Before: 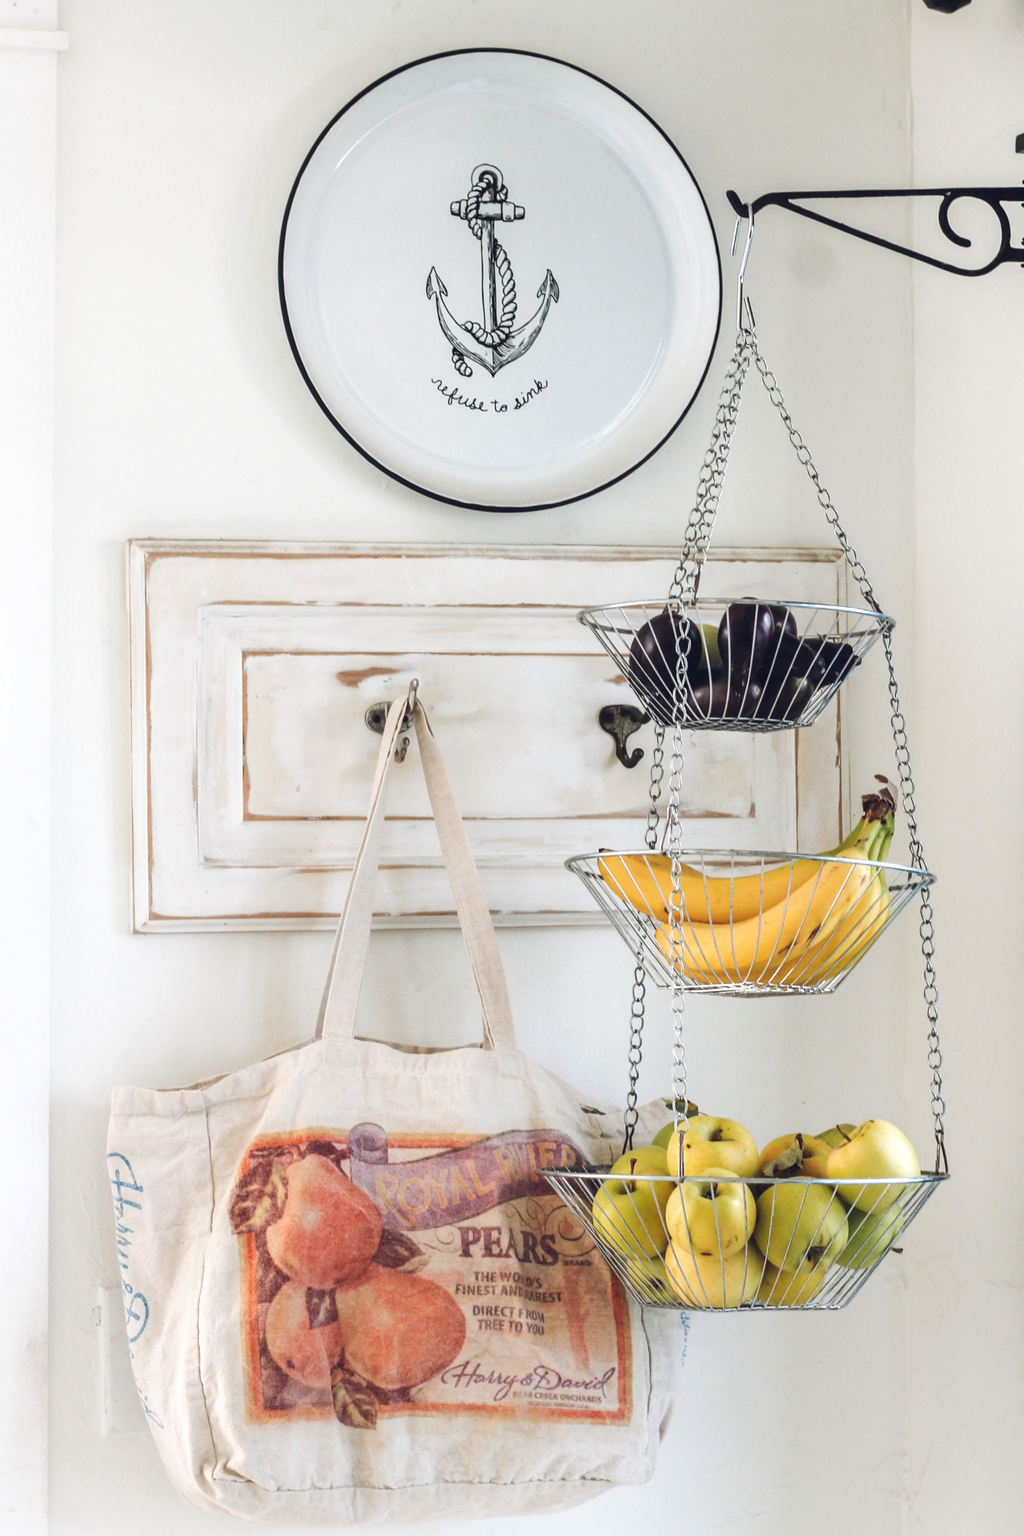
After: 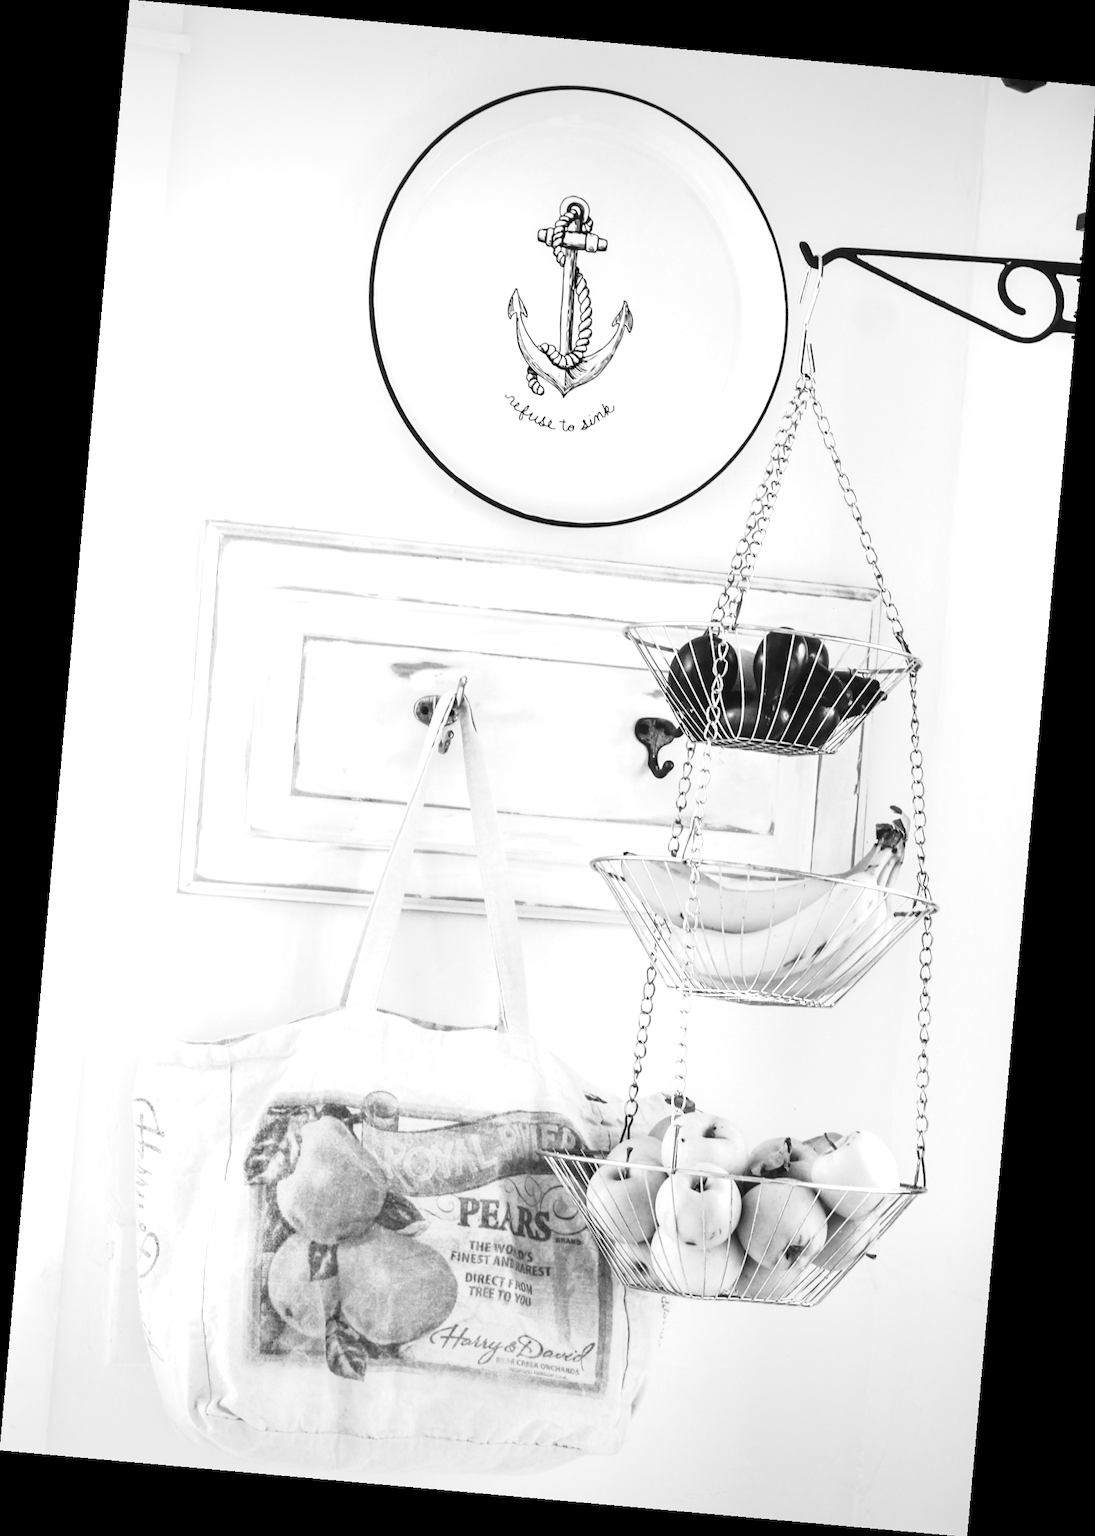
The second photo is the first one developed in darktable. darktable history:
rotate and perspective: rotation 5.12°, automatic cropping off
local contrast: highlights 100%, shadows 100%, detail 120%, midtone range 0.2
vignetting: fall-off start 100%, brightness -0.282, width/height ratio 1.31
exposure: exposure 0.661 EV, compensate highlight preservation false
monochrome: on, module defaults
tone curve: curves: ch0 [(0, 0) (0.091, 0.077) (0.517, 0.574) (0.745, 0.82) (0.844, 0.908) (0.909, 0.942) (1, 0.973)]; ch1 [(0, 0) (0.437, 0.404) (0.5, 0.5) (0.534, 0.546) (0.58, 0.603) (0.616, 0.649) (1, 1)]; ch2 [(0, 0) (0.442, 0.415) (0.5, 0.5) (0.535, 0.547) (0.585, 0.62) (1, 1)], color space Lab, independent channels, preserve colors none
